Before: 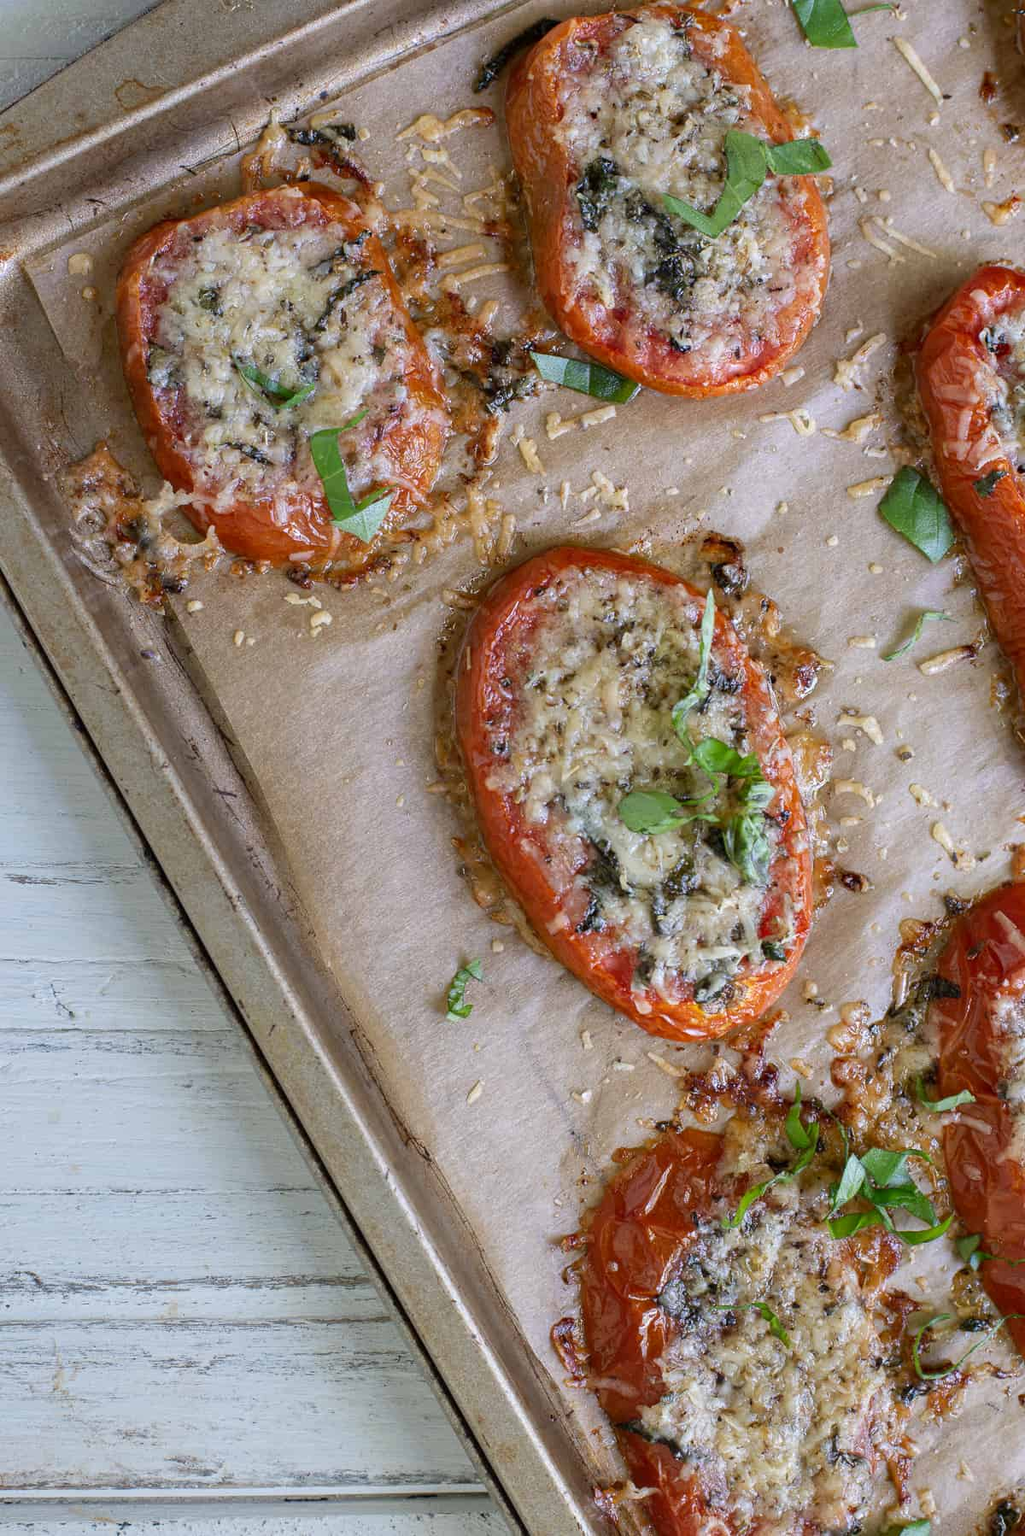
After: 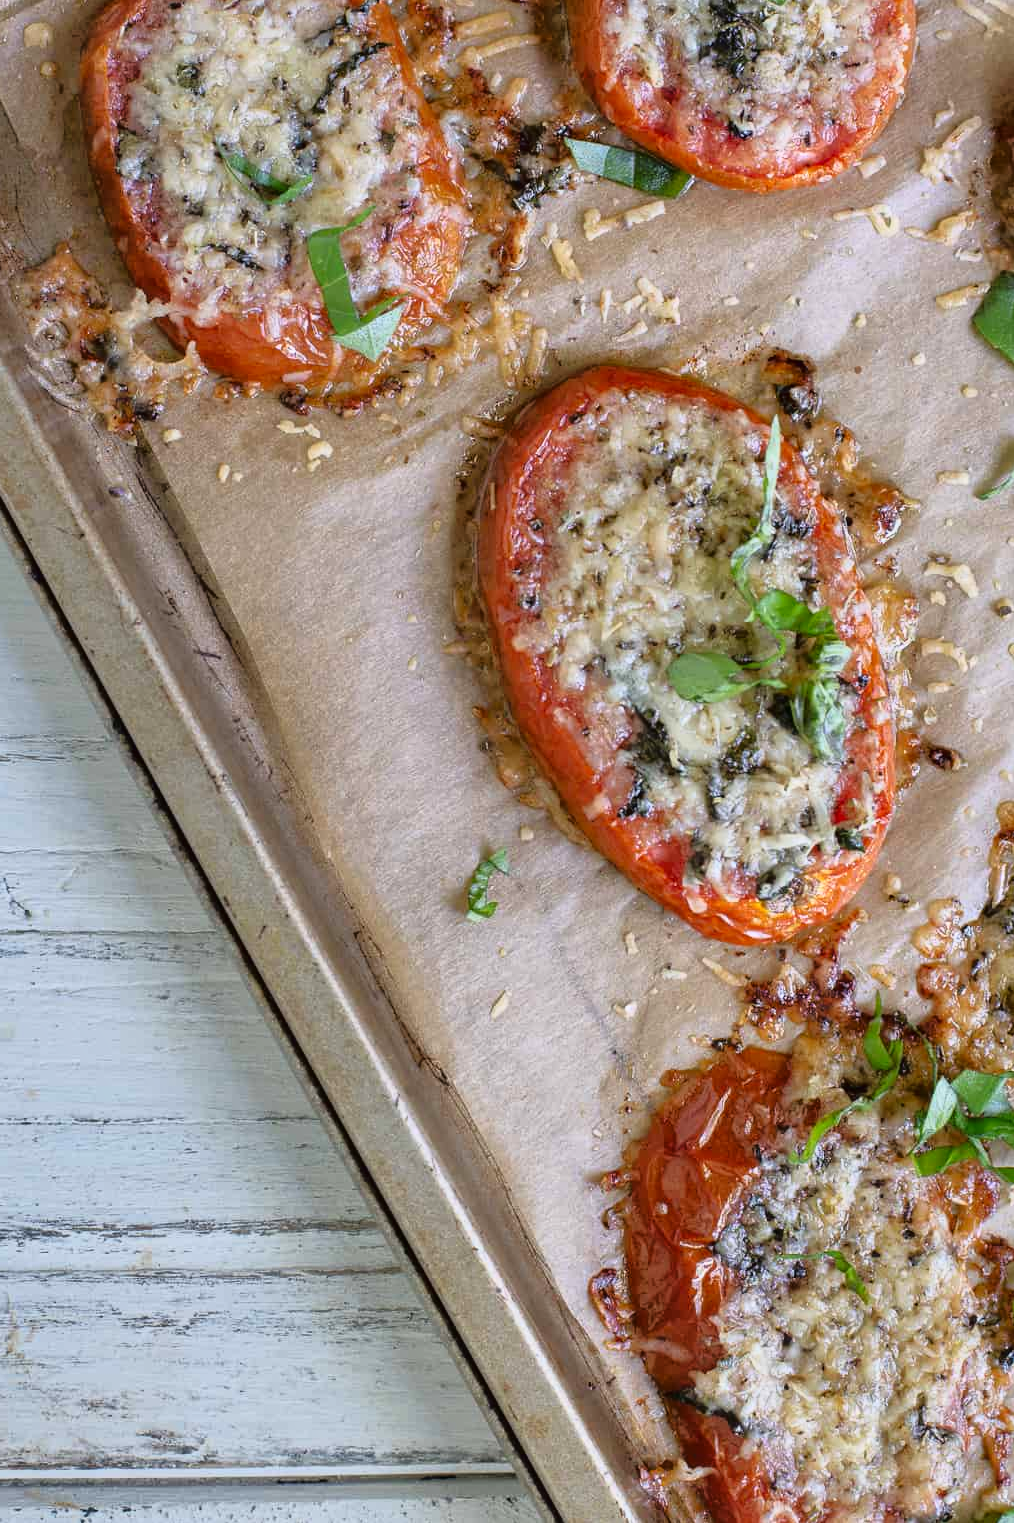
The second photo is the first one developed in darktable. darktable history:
crop and rotate: left 4.742%, top 15.256%, right 10.684%
tone curve: curves: ch0 [(0, 0.009) (0.105, 0.08) (0.195, 0.18) (0.283, 0.316) (0.384, 0.434) (0.485, 0.531) (0.638, 0.69) (0.81, 0.872) (1, 0.977)]; ch1 [(0, 0) (0.161, 0.092) (0.35, 0.33) (0.379, 0.401) (0.456, 0.469) (0.502, 0.5) (0.525, 0.518) (0.586, 0.617) (0.635, 0.655) (1, 1)]; ch2 [(0, 0) (0.371, 0.362) (0.437, 0.437) (0.48, 0.49) (0.53, 0.515) (0.56, 0.571) (0.622, 0.606) (1, 1)], color space Lab, linked channels, preserve colors none
shadows and highlights: low approximation 0.01, soften with gaussian
